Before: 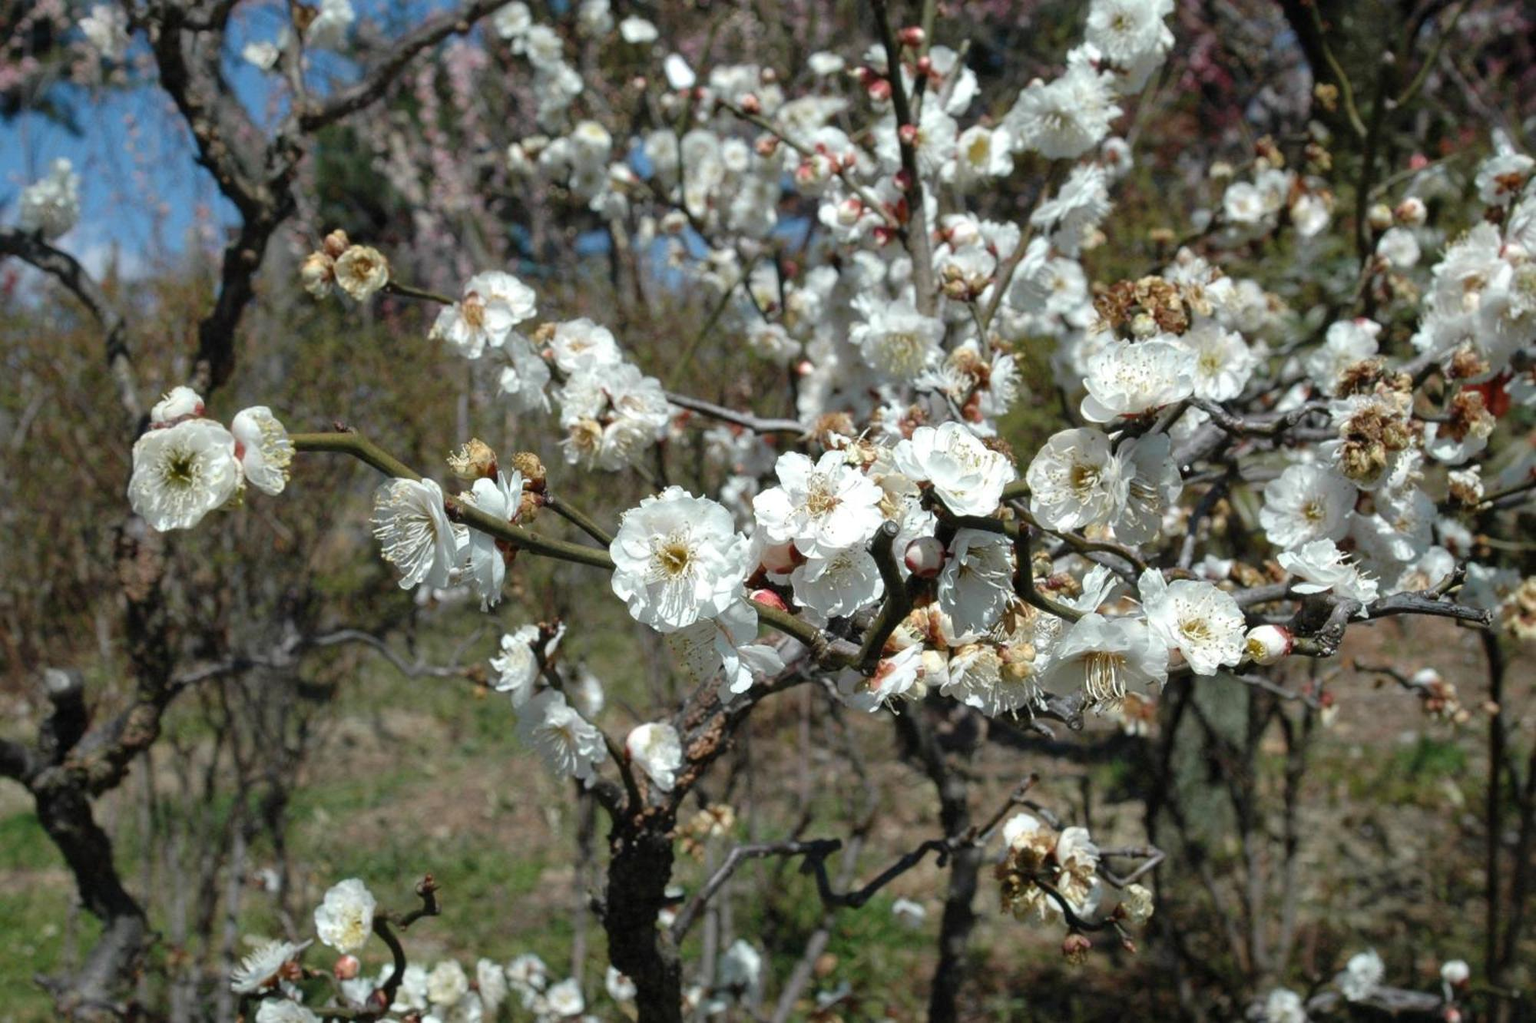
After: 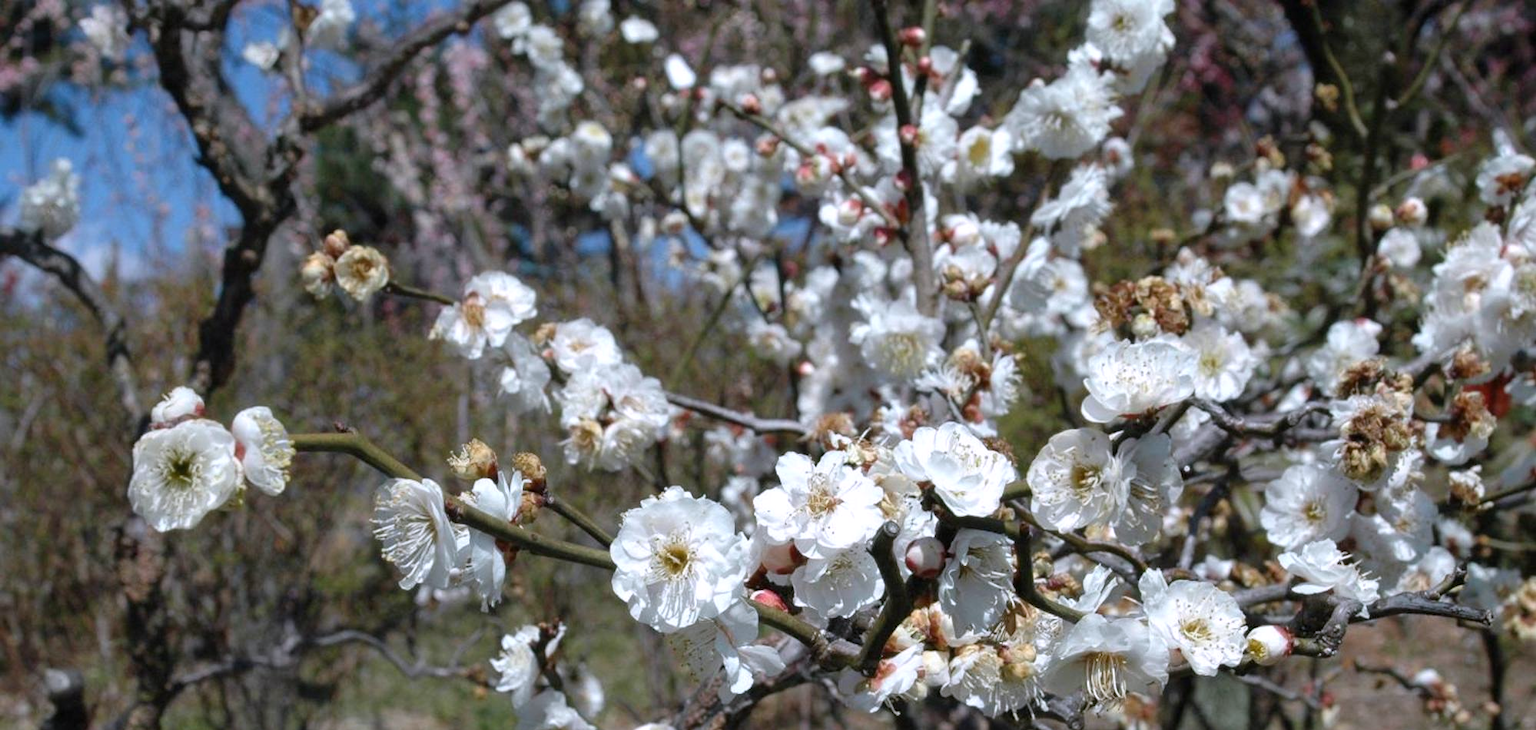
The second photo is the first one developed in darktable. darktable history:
white balance: red 1.004, blue 1.096
crop: bottom 28.576%
